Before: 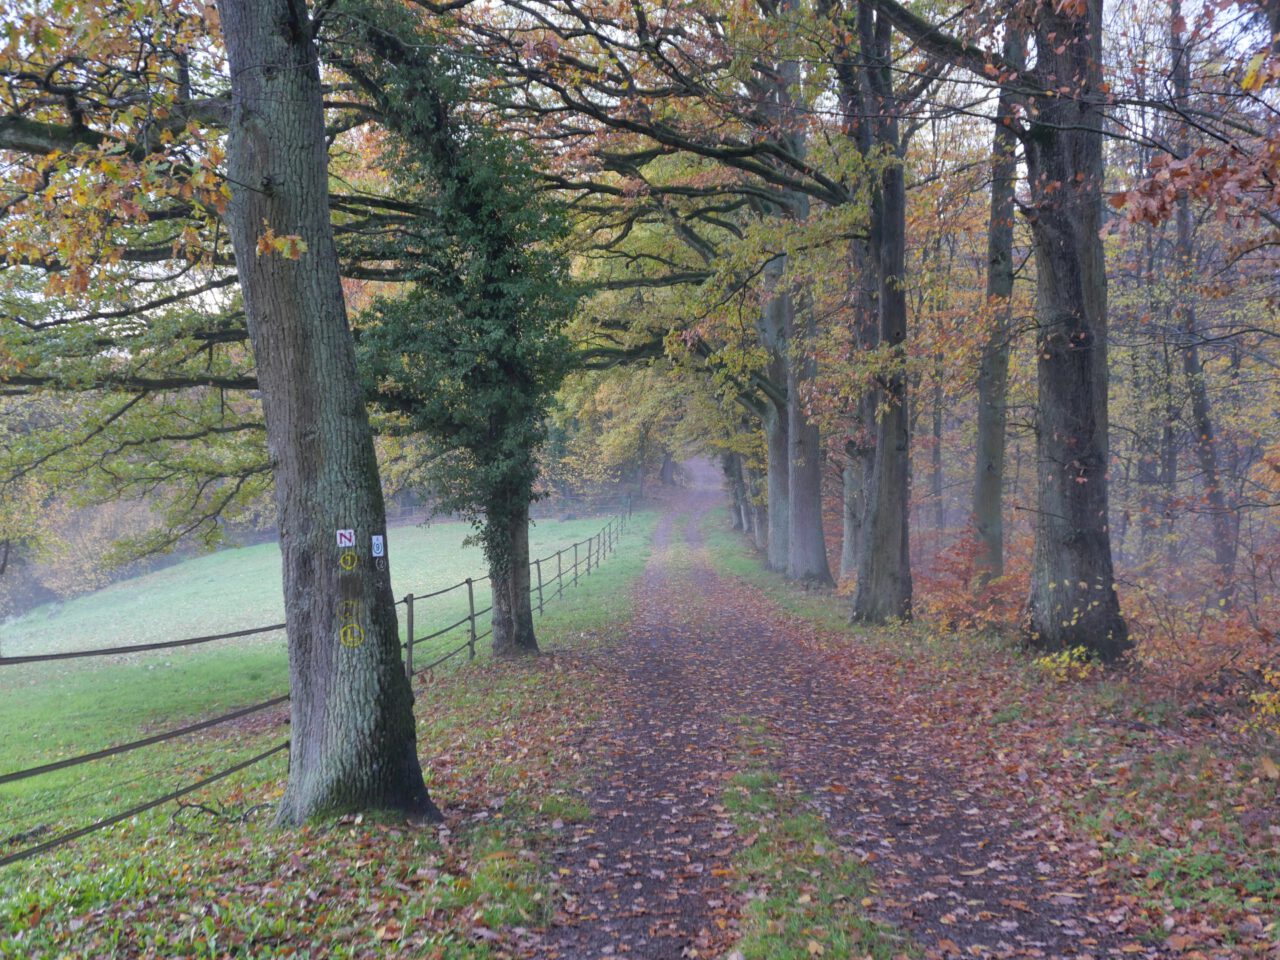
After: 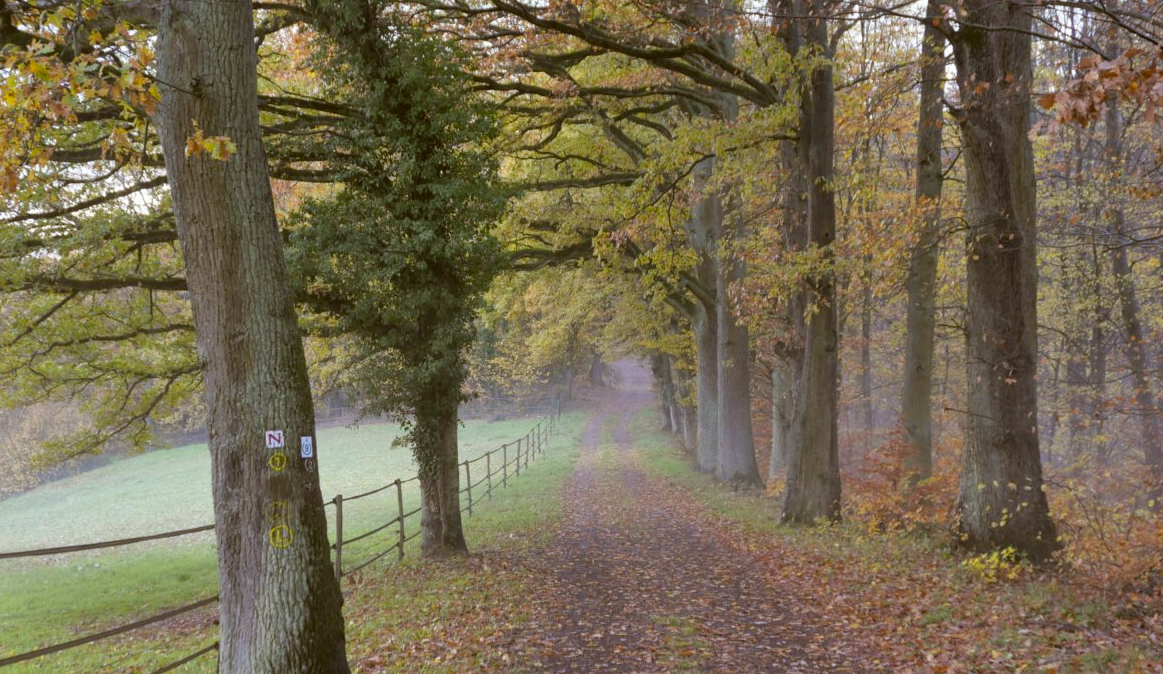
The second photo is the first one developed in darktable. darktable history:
color correction: highlights a* -0.482, highlights b* 0.161, shadows a* 4.66, shadows b* 20.72
crop: left 5.596%, top 10.314%, right 3.534%, bottom 19.395%
color contrast: green-magenta contrast 0.8, blue-yellow contrast 1.1, unbound 0
